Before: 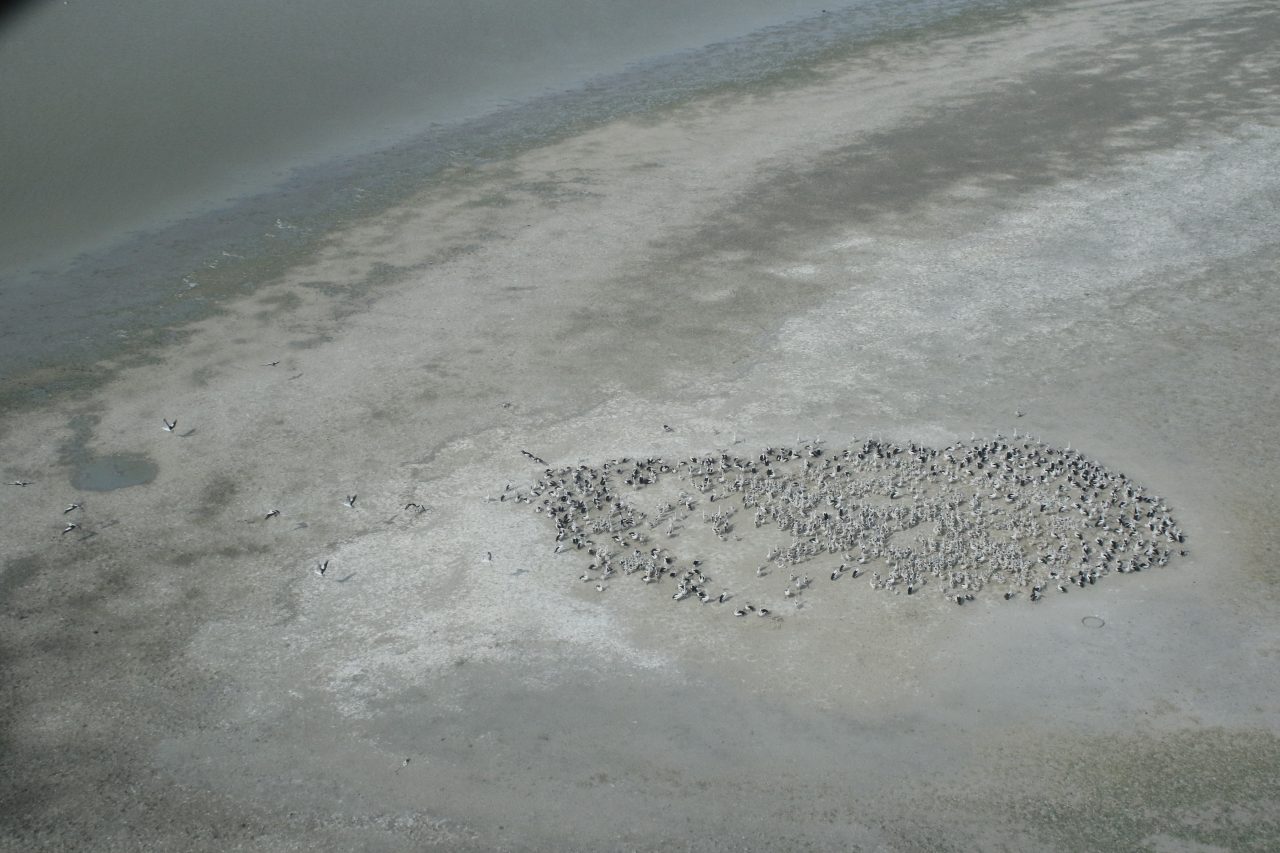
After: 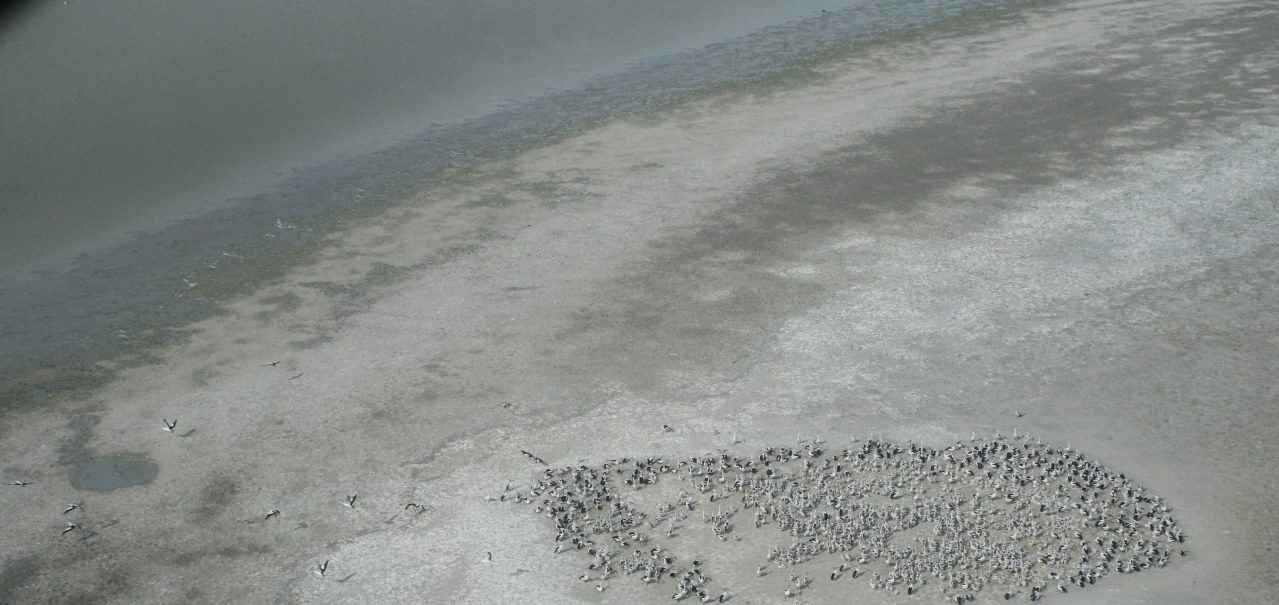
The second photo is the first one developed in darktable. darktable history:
crop: bottom 29.065%
contrast brightness saturation: saturation -0.048
local contrast: on, module defaults
contrast equalizer: octaves 7, y [[0.5, 0.496, 0.435, 0.435, 0.496, 0.5], [0.5 ×6], [0.5 ×6], [0 ×6], [0 ×6]]
